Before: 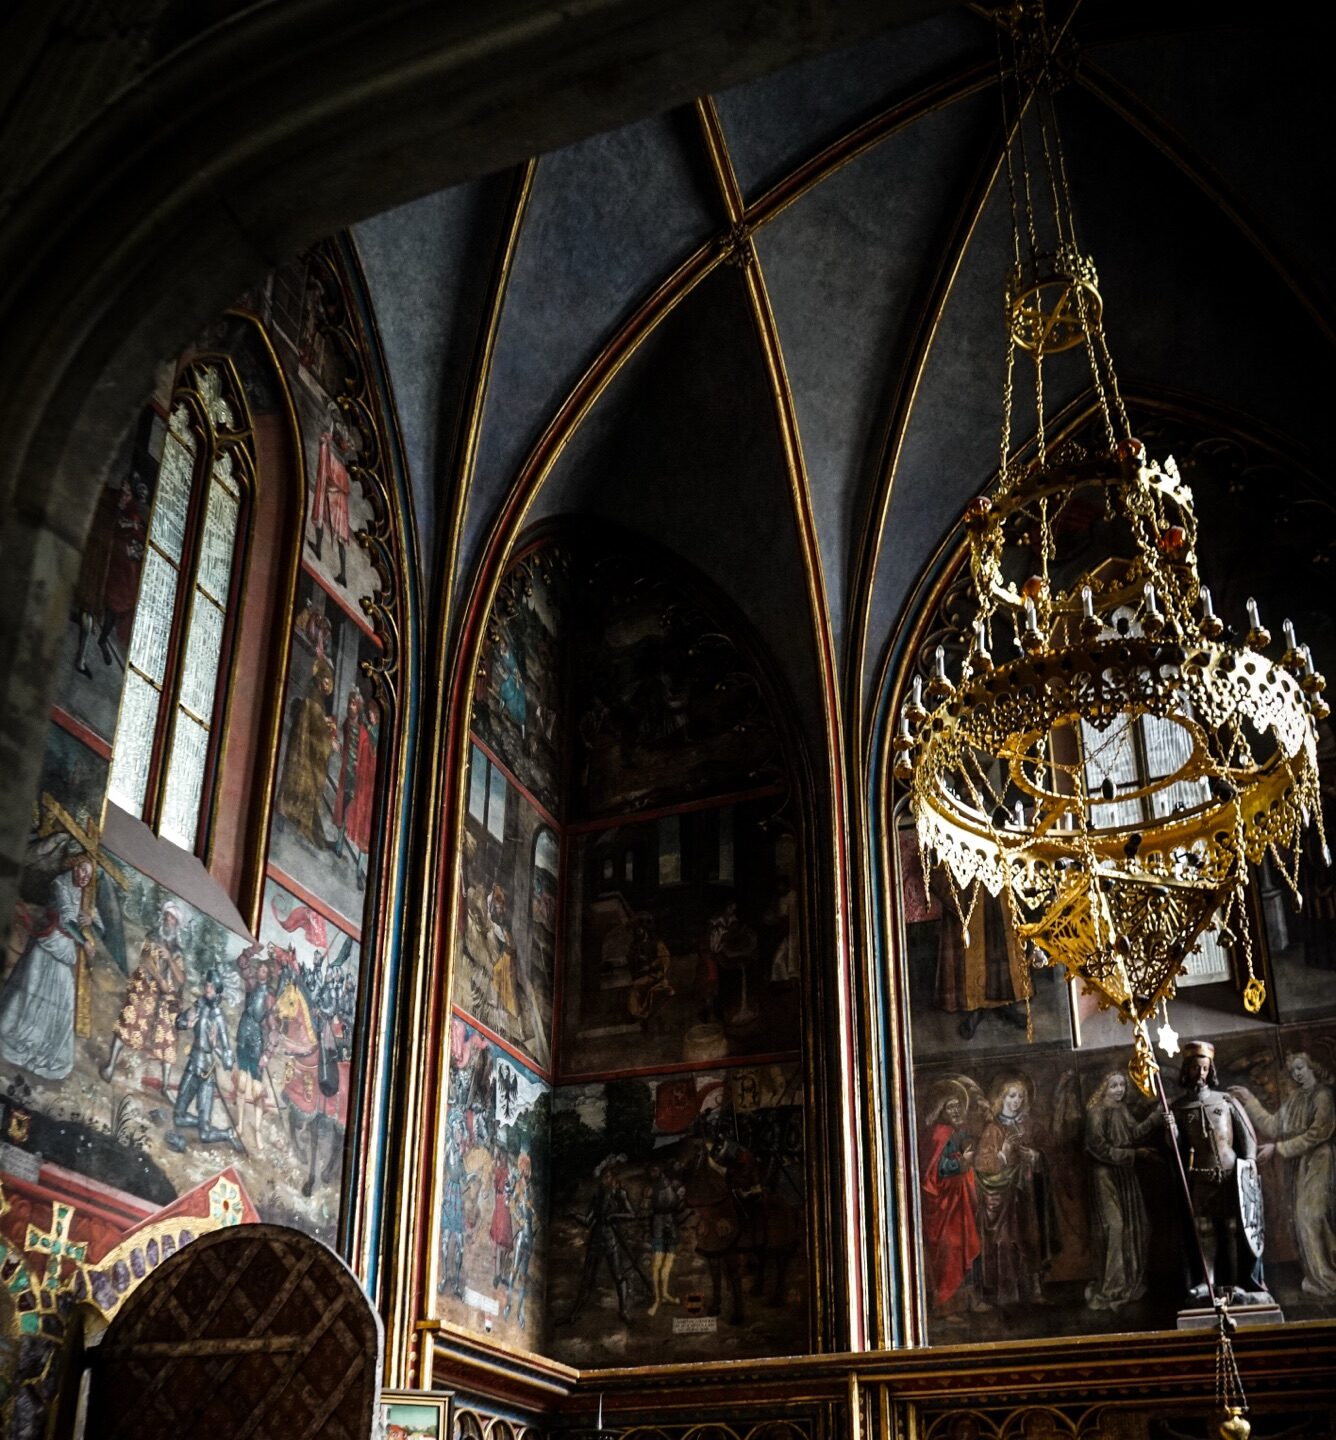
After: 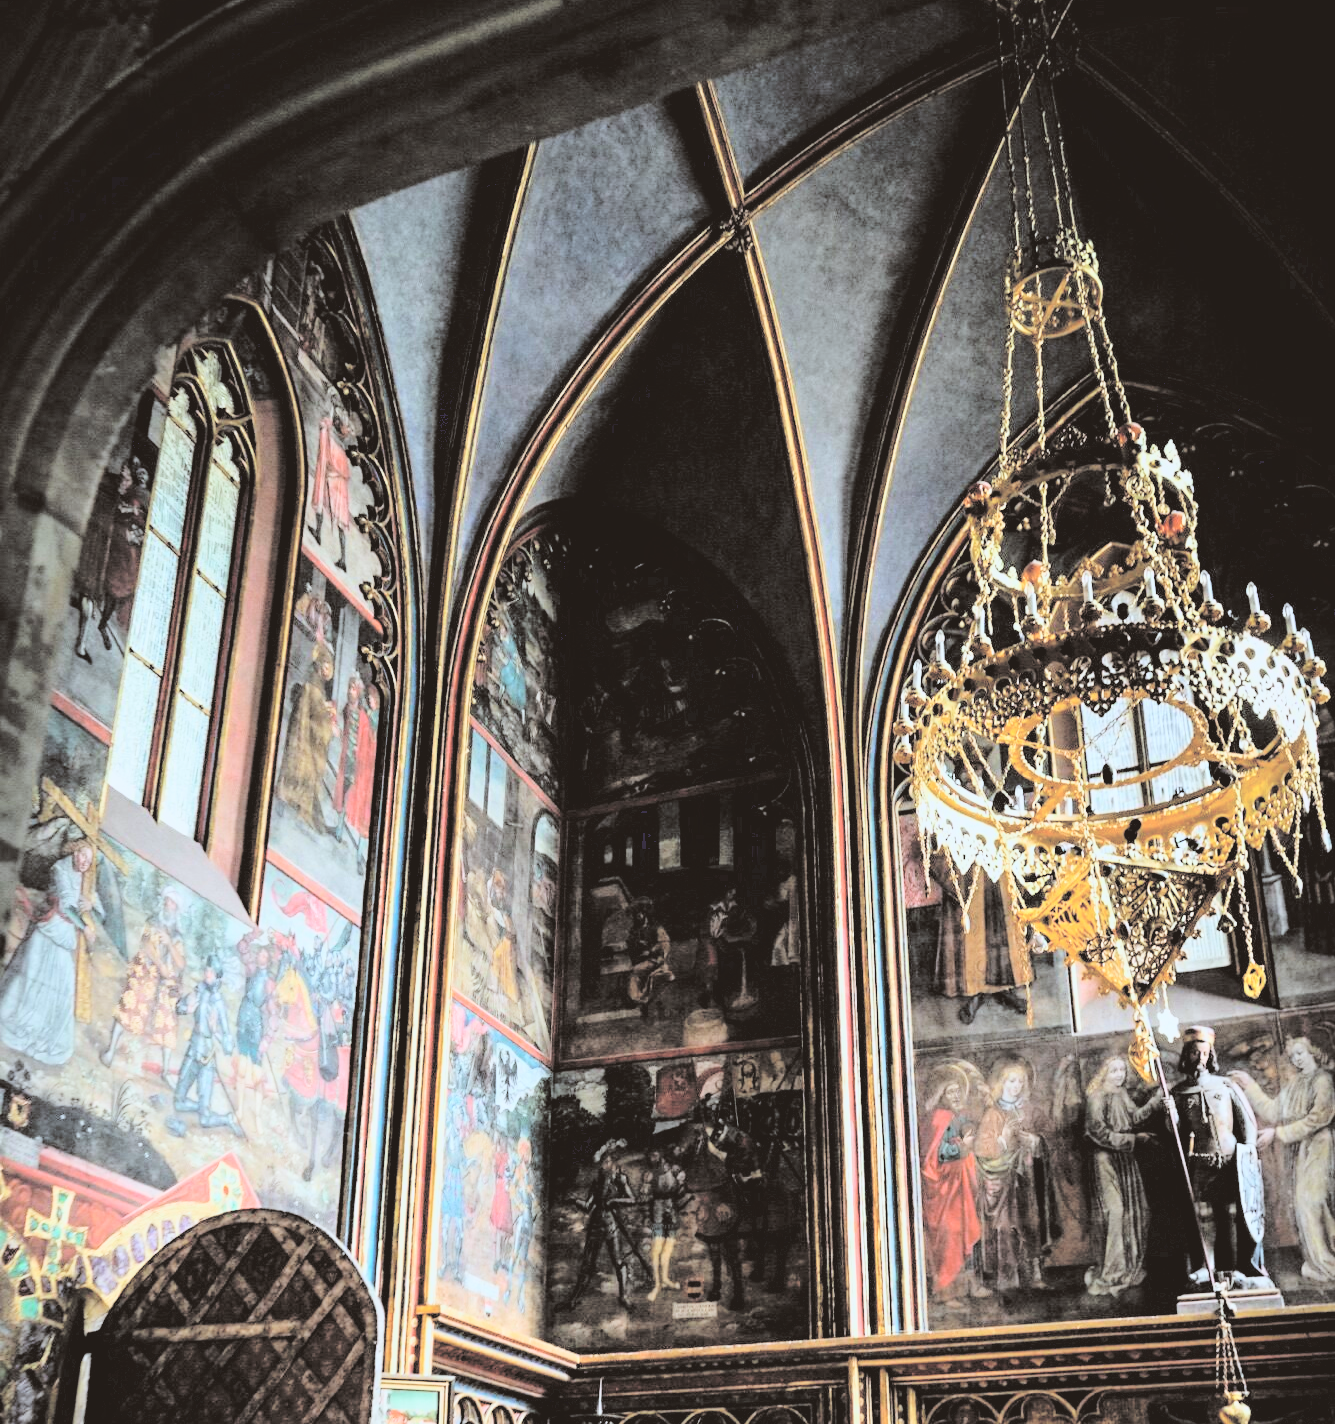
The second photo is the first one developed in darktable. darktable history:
crop: top 1.049%, right 0.001%
filmic rgb: black relative exposure -7.15 EV, white relative exposure 5.36 EV, hardness 3.02, color science v6 (2022)
color correction: highlights a* -3.28, highlights b* -6.24, shadows a* 3.1, shadows b* 5.19
white balance: emerald 1
exposure: exposure 0.564 EV, compensate highlight preservation false
contrast equalizer: octaves 7, y [[0.6 ×6], [0.55 ×6], [0 ×6], [0 ×6], [0 ×6]], mix 0.3
contrast brightness saturation: brightness 1
